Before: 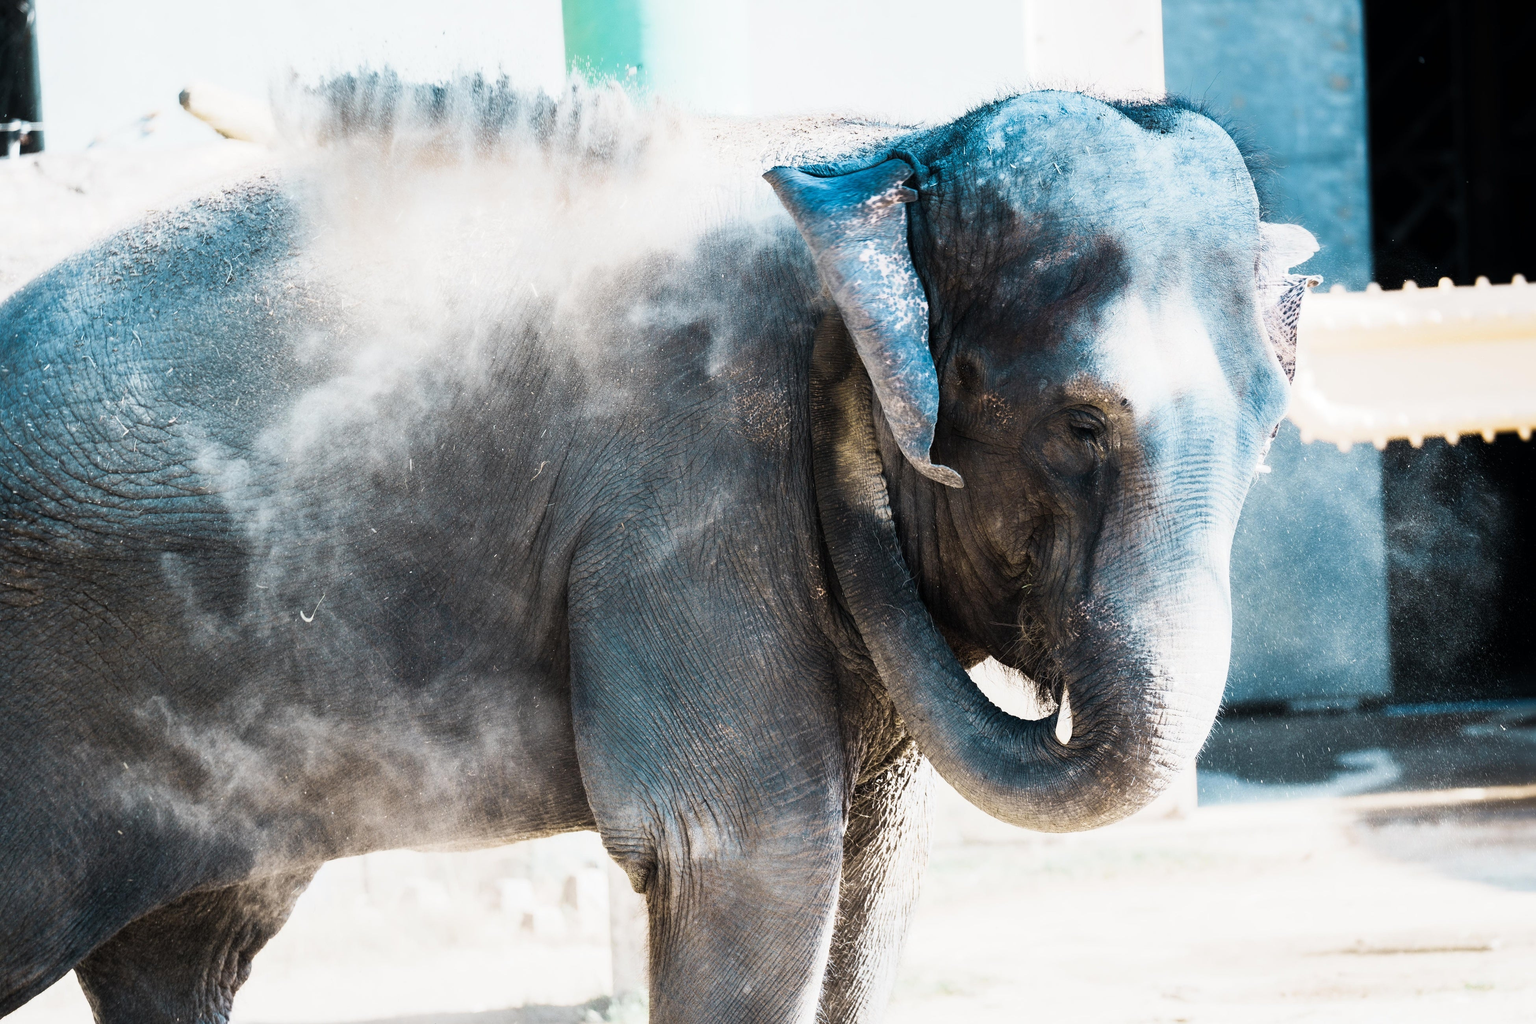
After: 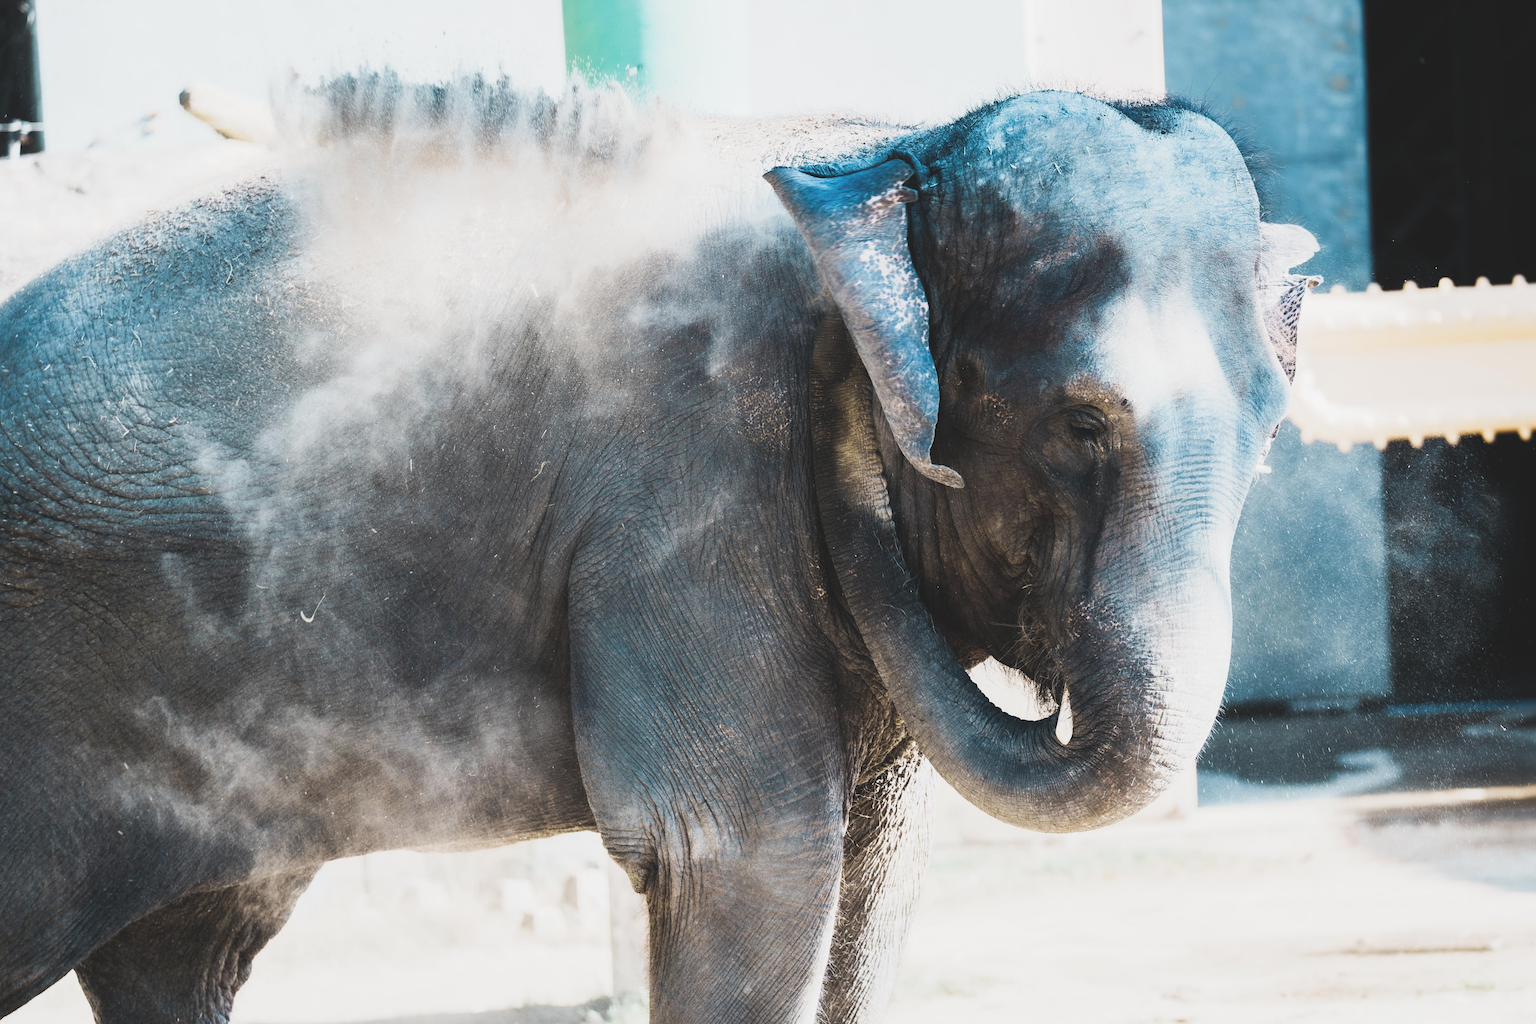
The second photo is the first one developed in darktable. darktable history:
exposure: black level correction -0.015, exposure -0.129 EV, compensate exposure bias true, compensate highlight preservation false
